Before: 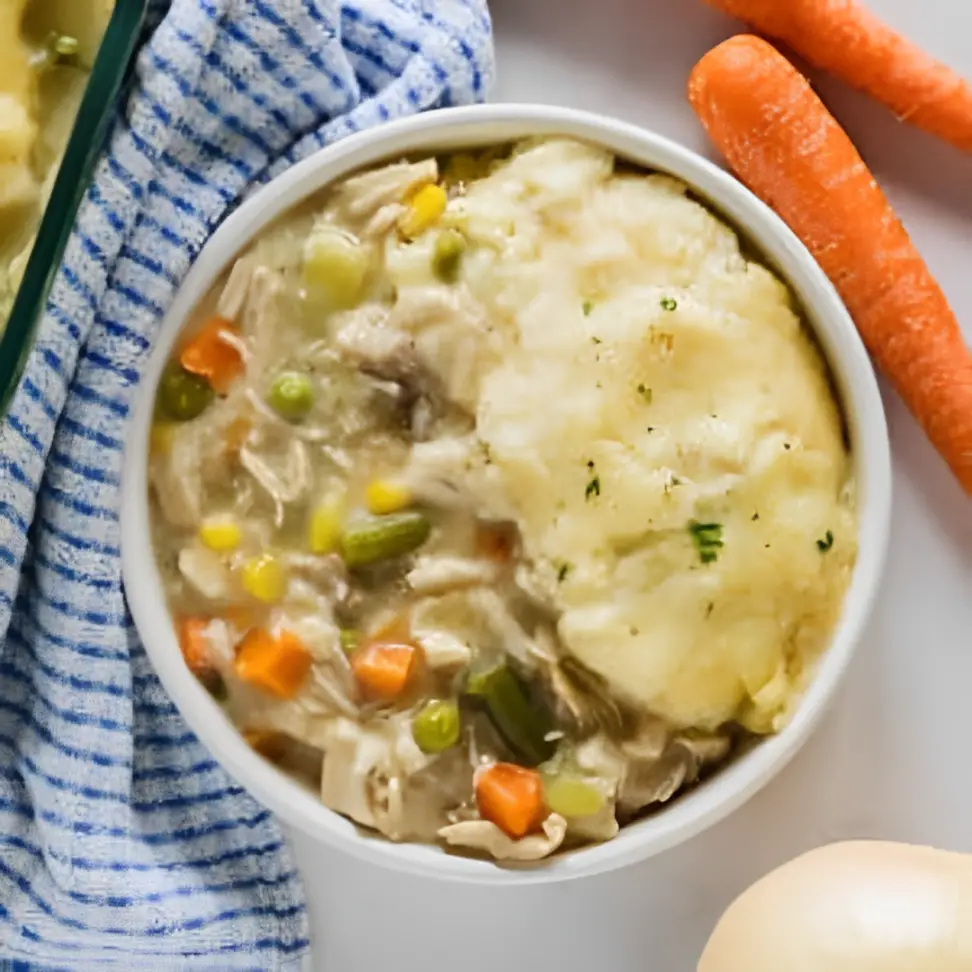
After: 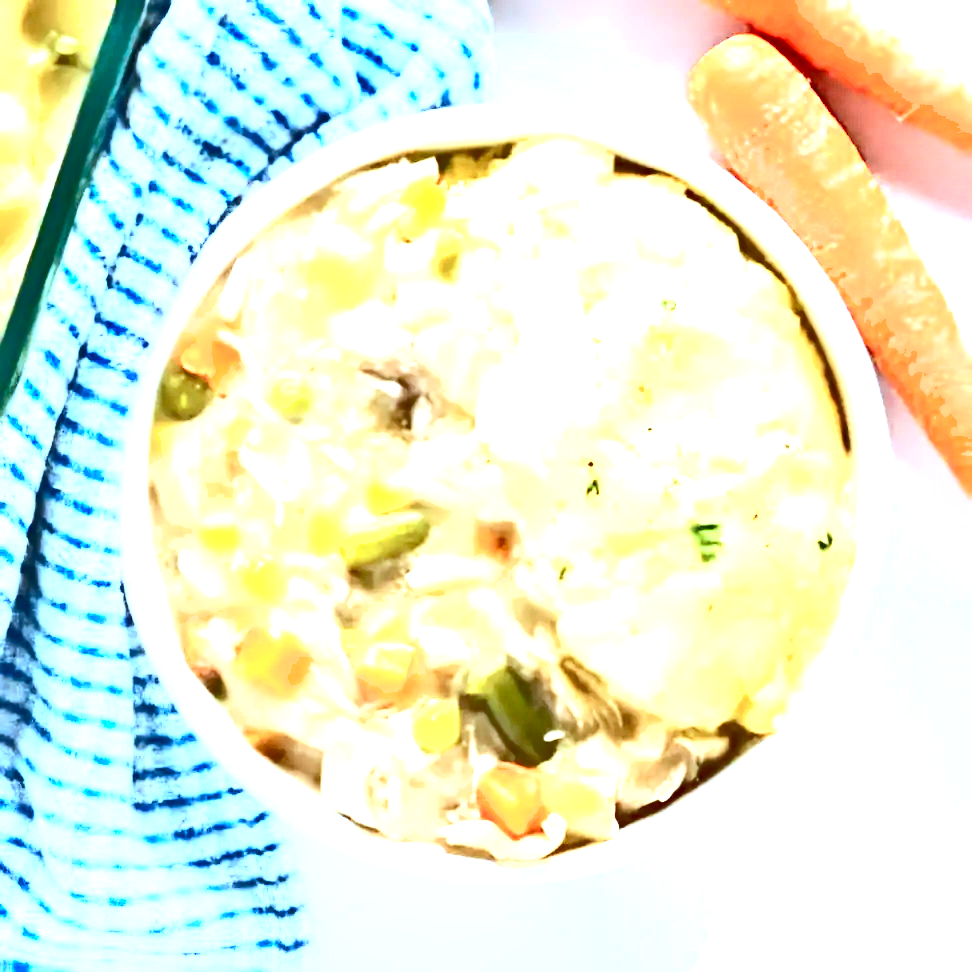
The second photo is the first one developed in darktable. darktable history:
color correction: highlights a* -9.78, highlights b* -21.63
tone equalizer: -7 EV 0.146 EV, -6 EV 0.625 EV, -5 EV 1.18 EV, -4 EV 1.33 EV, -3 EV 1.13 EV, -2 EV 0.6 EV, -1 EV 0.149 EV
exposure: black level correction 0.001, exposure 2.507 EV, compensate exposure bias true, compensate highlight preservation false
shadows and highlights: shadows 37.41, highlights -27.52, highlights color adjustment 89.01%, soften with gaussian
contrast brightness saturation: contrast 0.281
